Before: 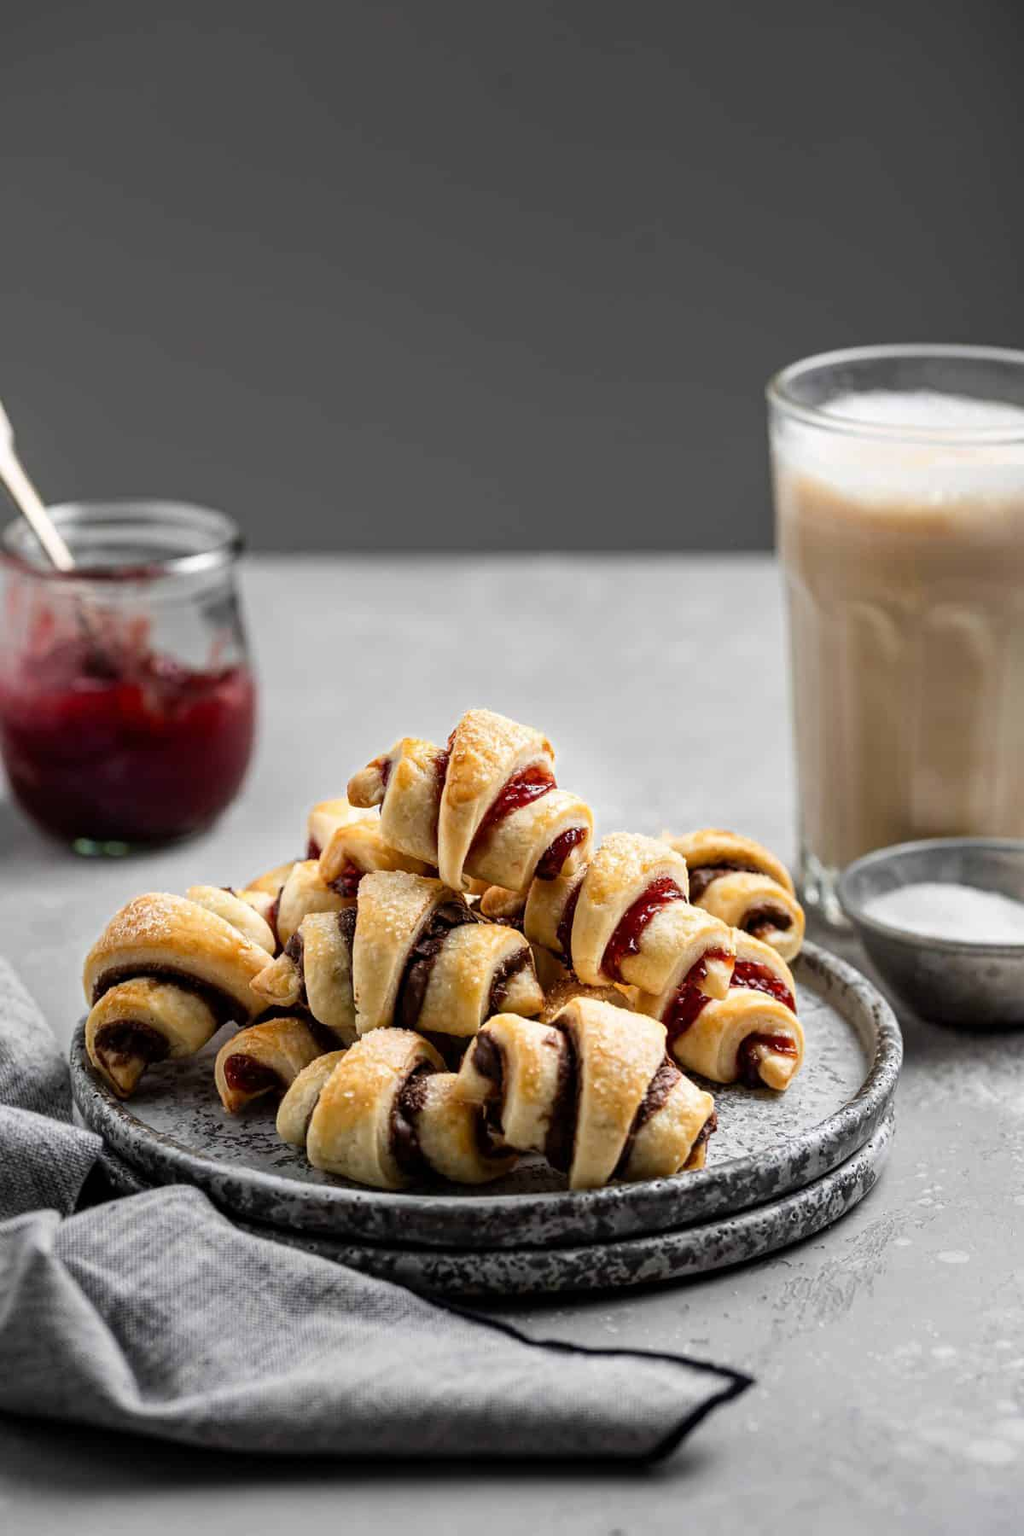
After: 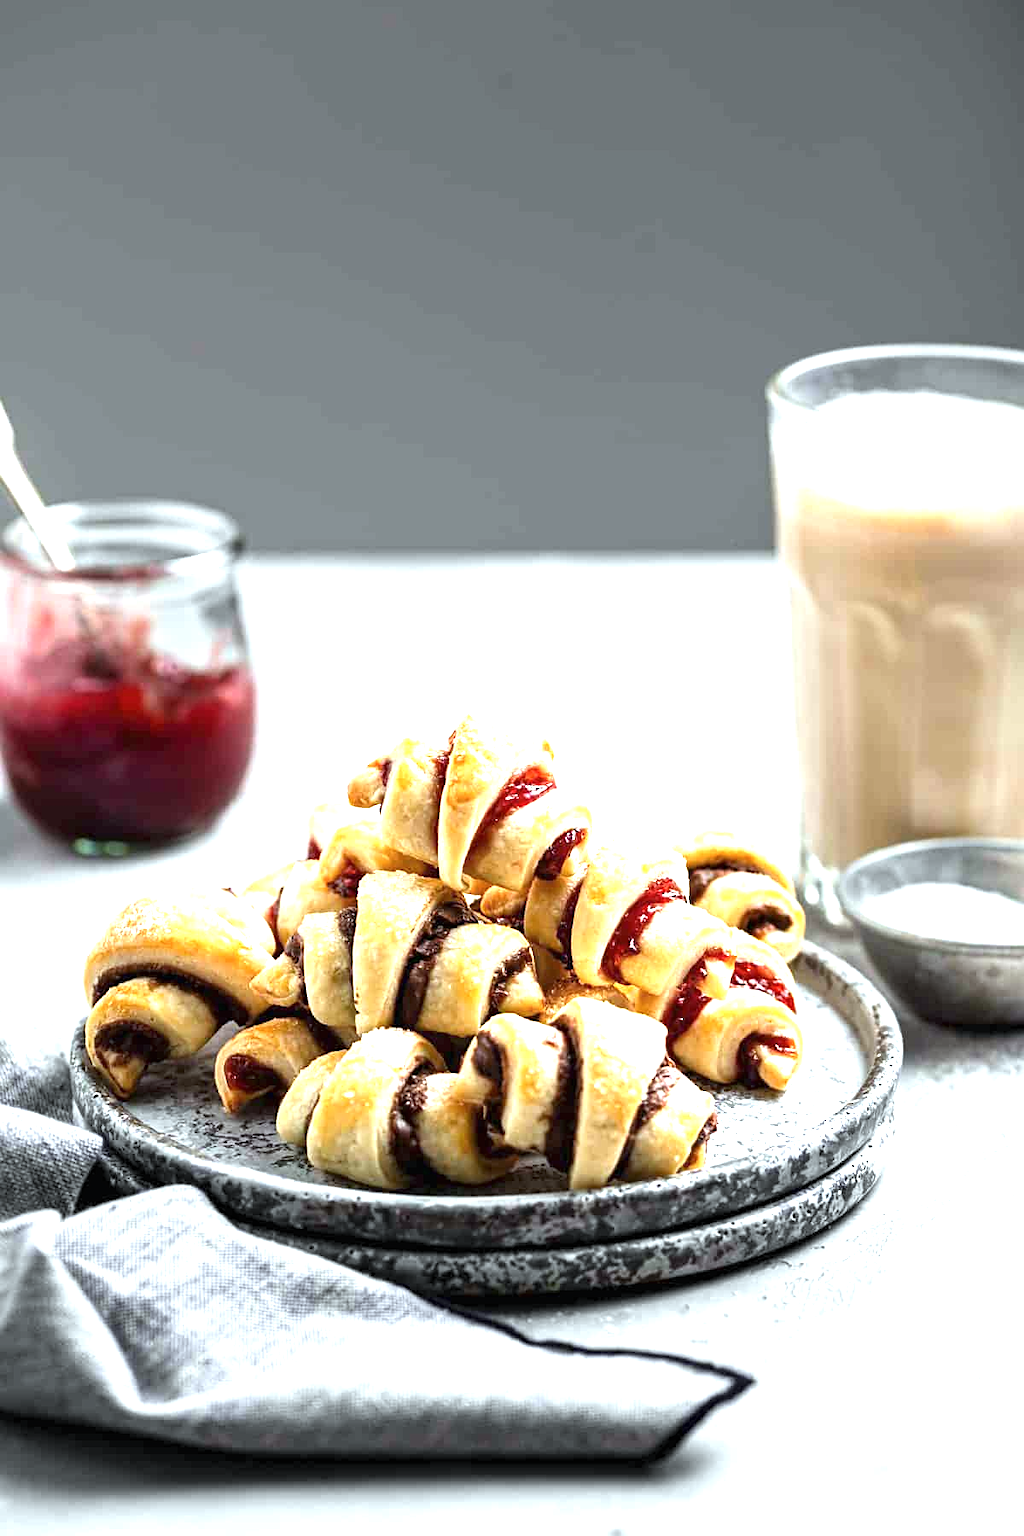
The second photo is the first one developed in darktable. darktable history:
color calibration: illuminant as shot in camera, x 0.359, y 0.363, temperature 4568.95 K
sharpen: amount 0.216
exposure: black level correction 0, exposure 1.492 EV, compensate exposure bias true, compensate highlight preservation false
